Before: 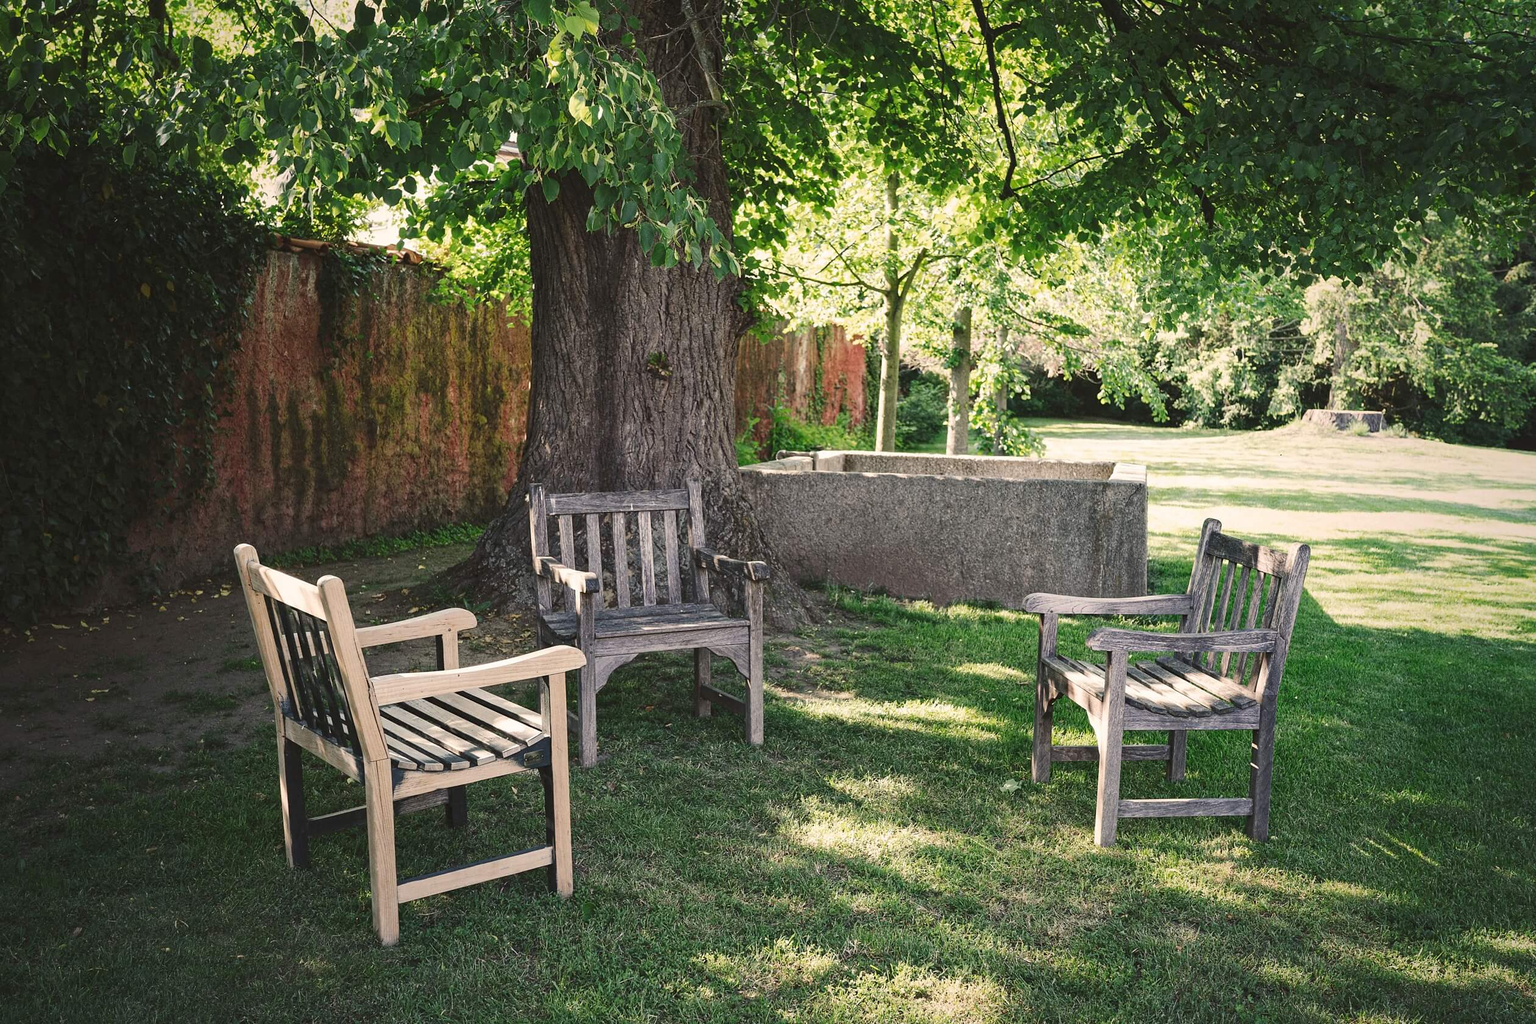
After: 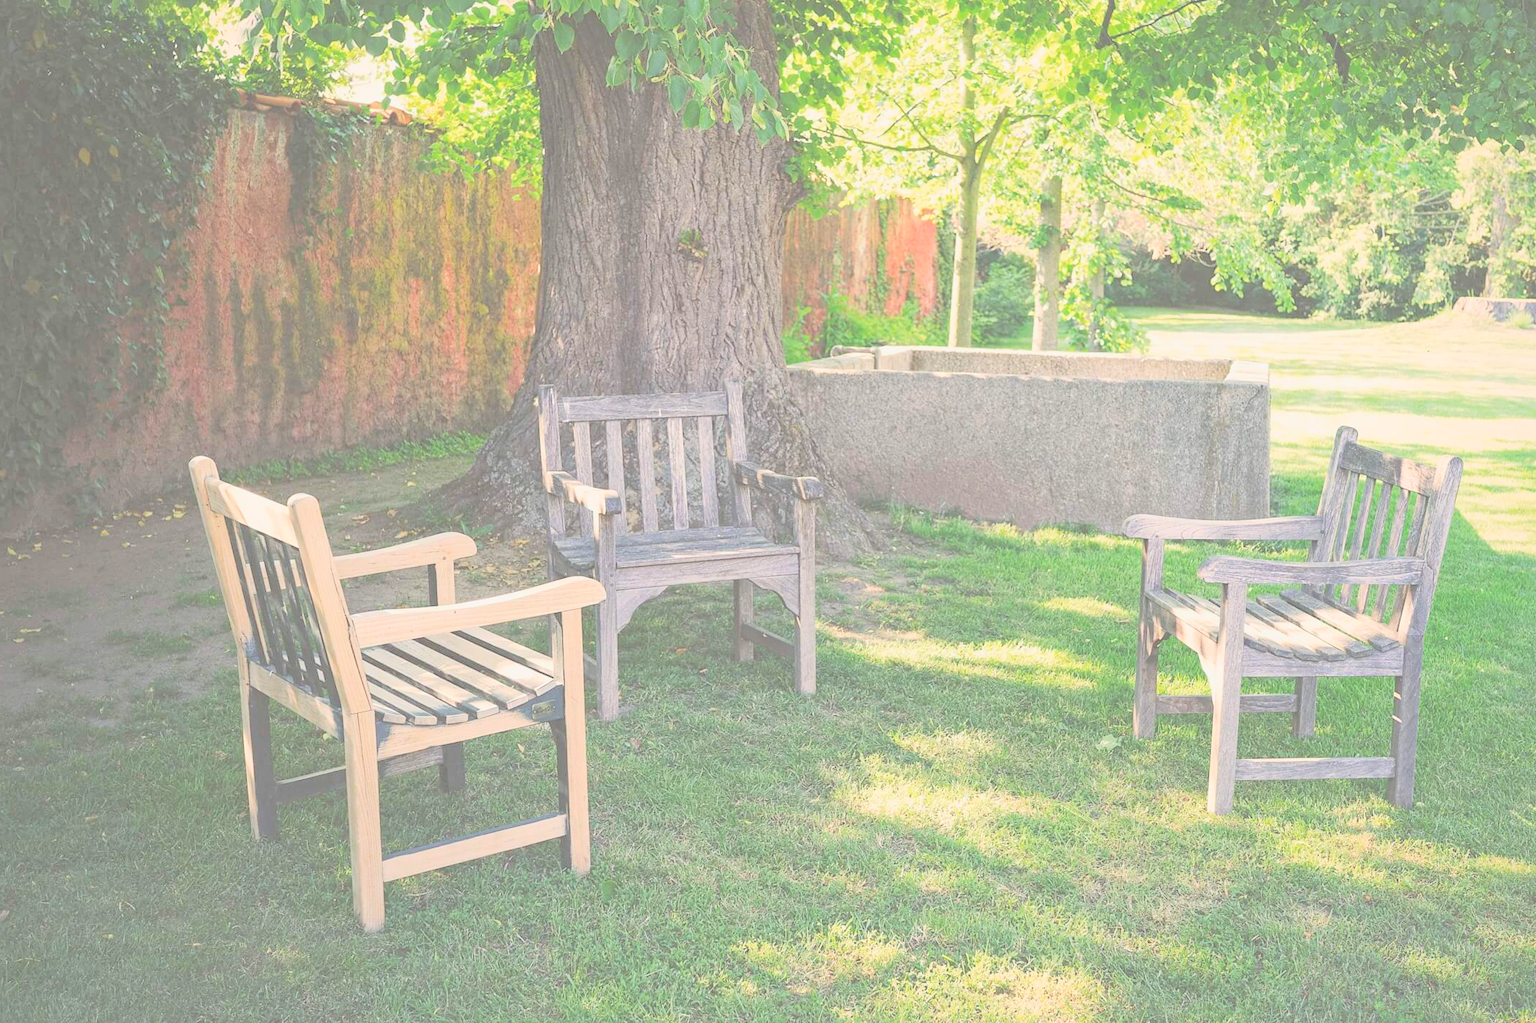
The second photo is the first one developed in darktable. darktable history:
contrast brightness saturation: brightness 1
crop and rotate: left 4.842%, top 15.51%, right 10.668%
lowpass: radius 0.1, contrast 0.85, saturation 1.1, unbound 0
